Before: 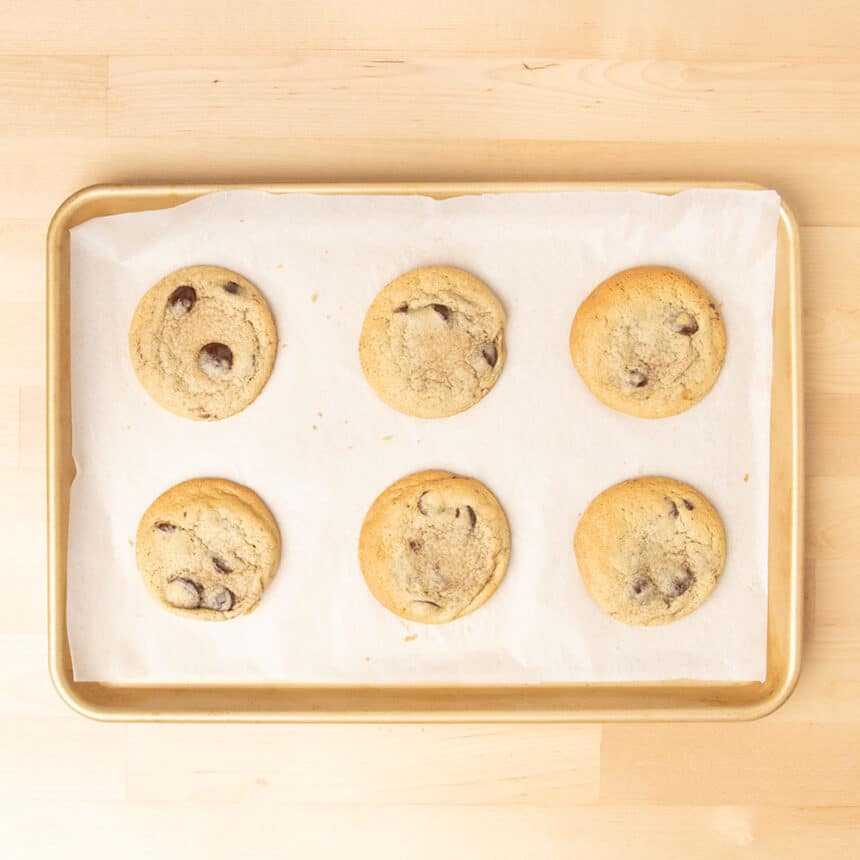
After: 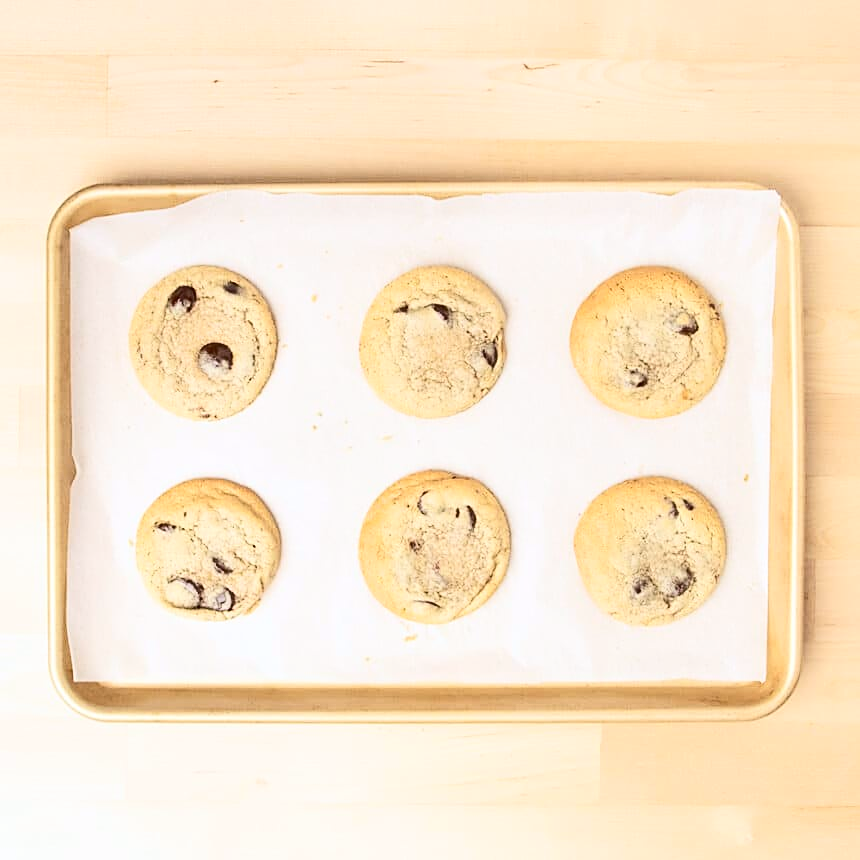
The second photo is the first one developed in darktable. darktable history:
white balance: red 0.976, blue 1.04
contrast brightness saturation: contrast 0.28
sharpen: on, module defaults
